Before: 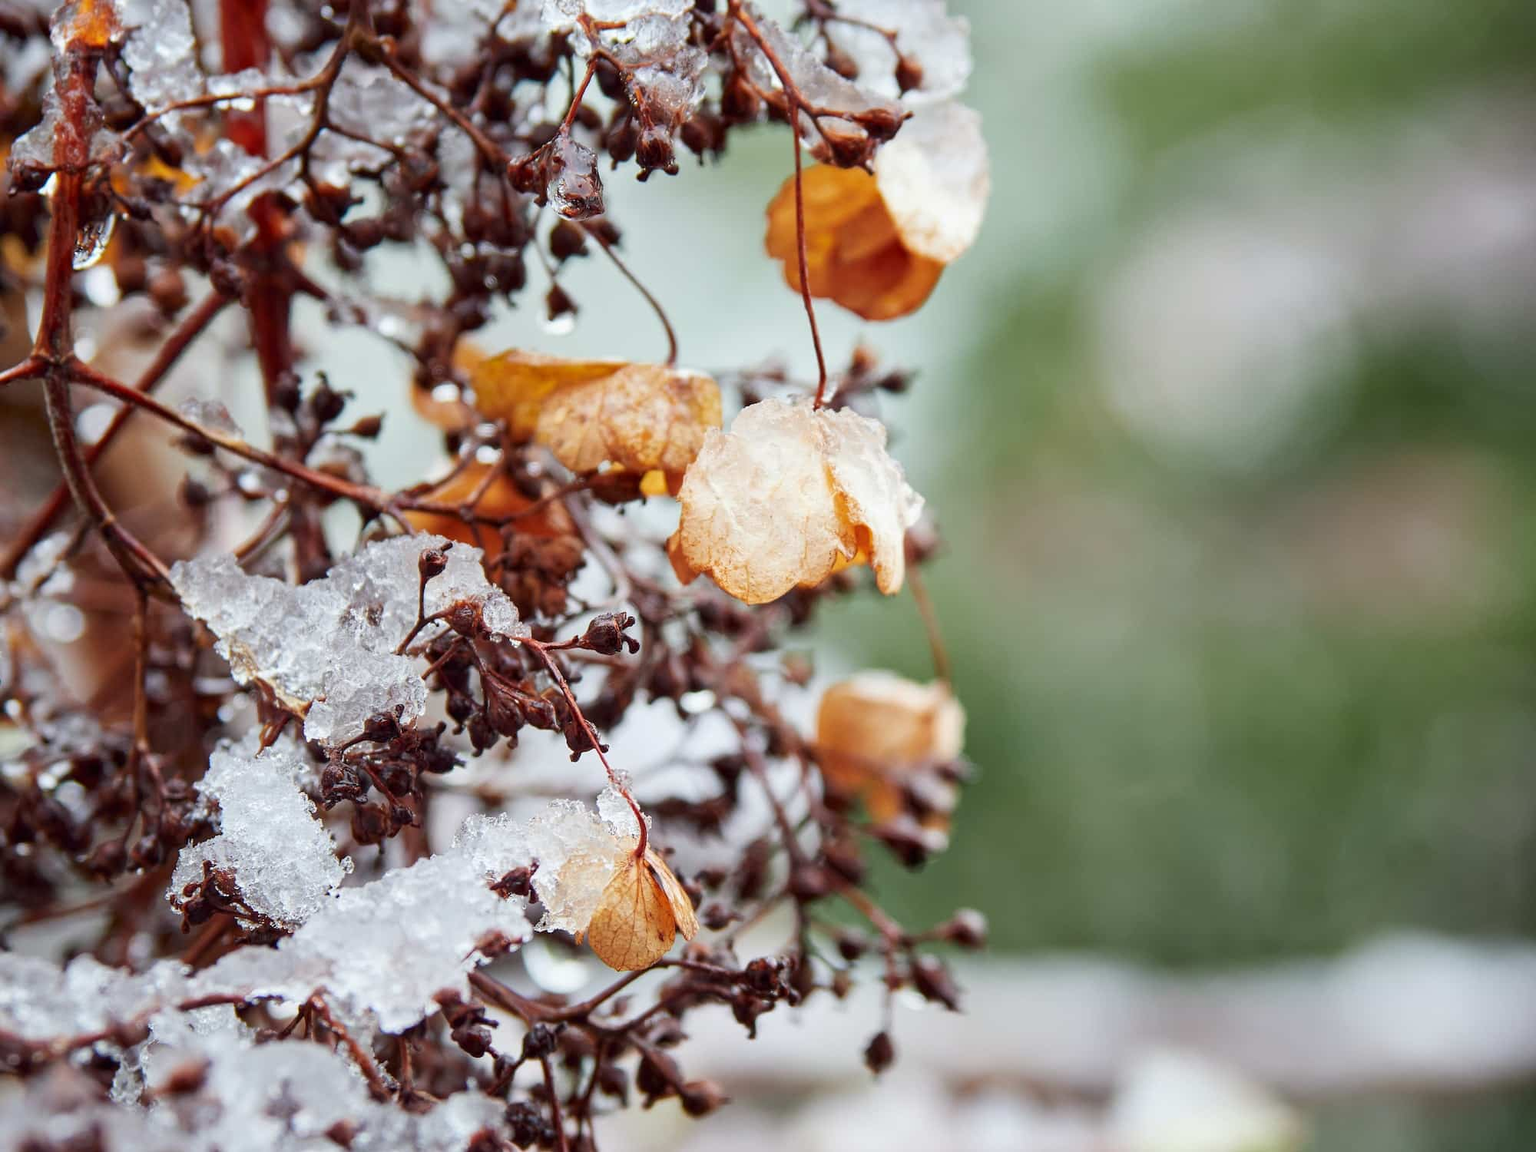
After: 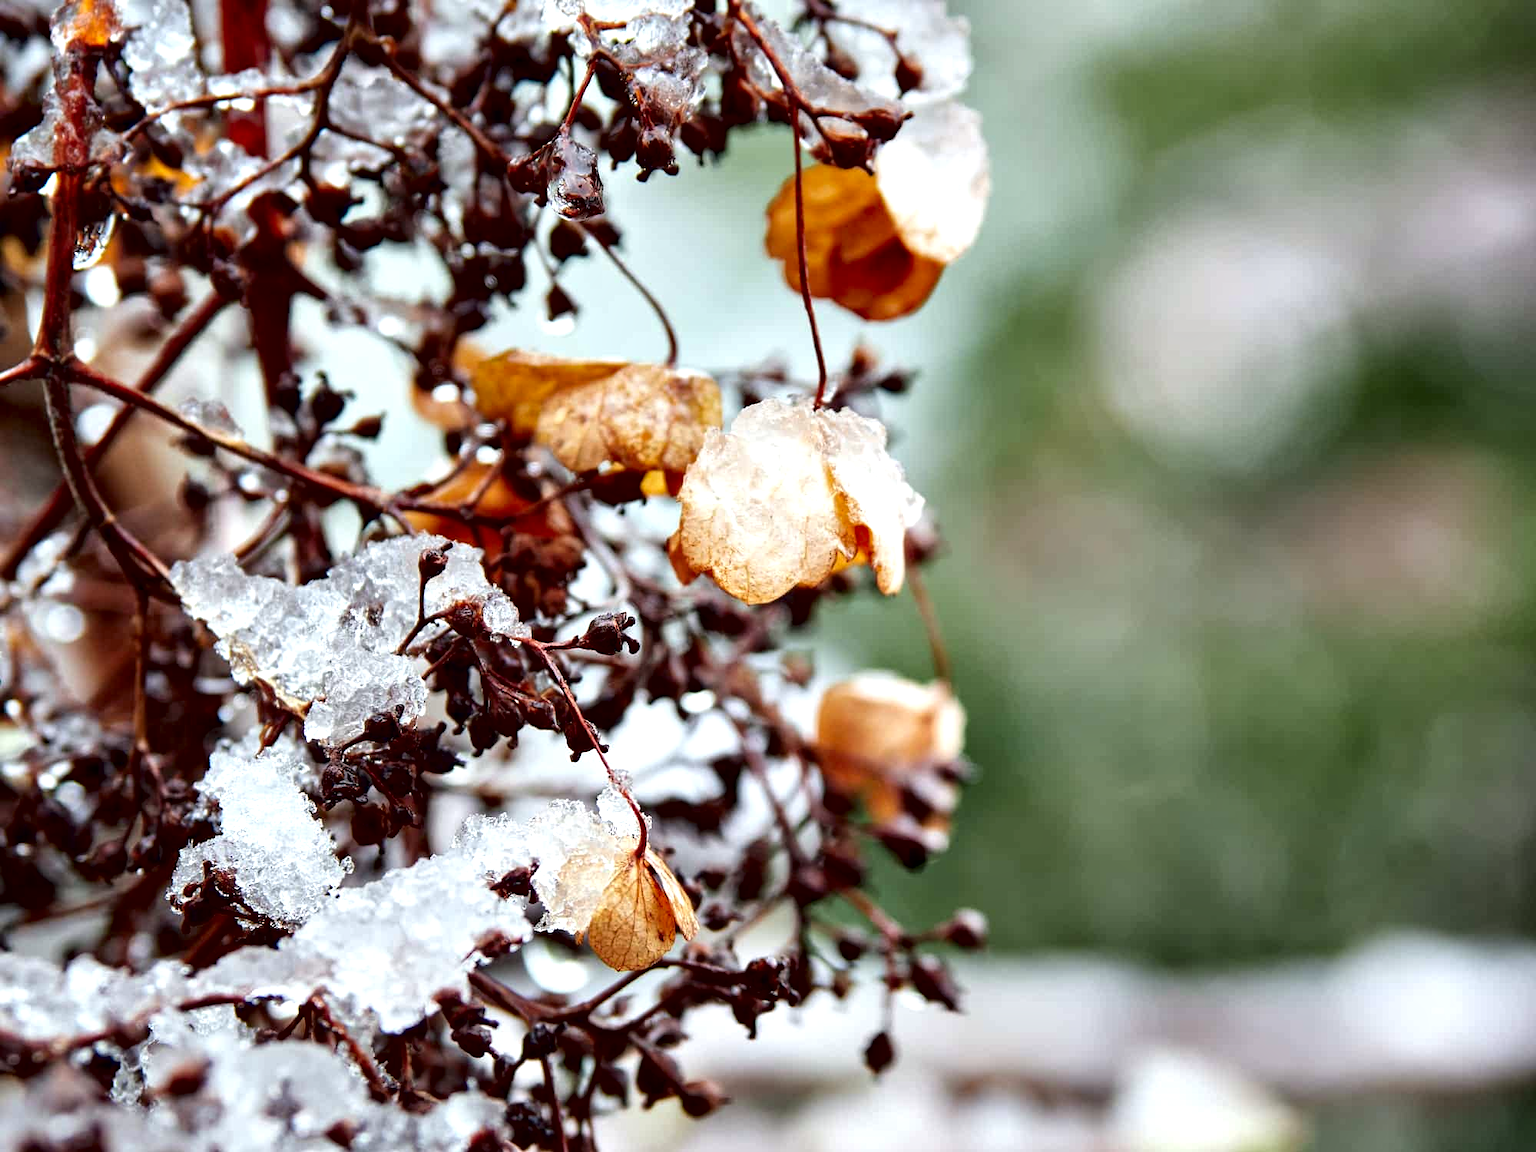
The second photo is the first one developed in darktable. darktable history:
contrast equalizer: y [[0.6 ×6], [0.55 ×6], [0 ×6], [0 ×6], [0 ×6]]
local contrast: mode bilateral grid, contrast 21, coarseness 49, detail 119%, midtone range 0.2
